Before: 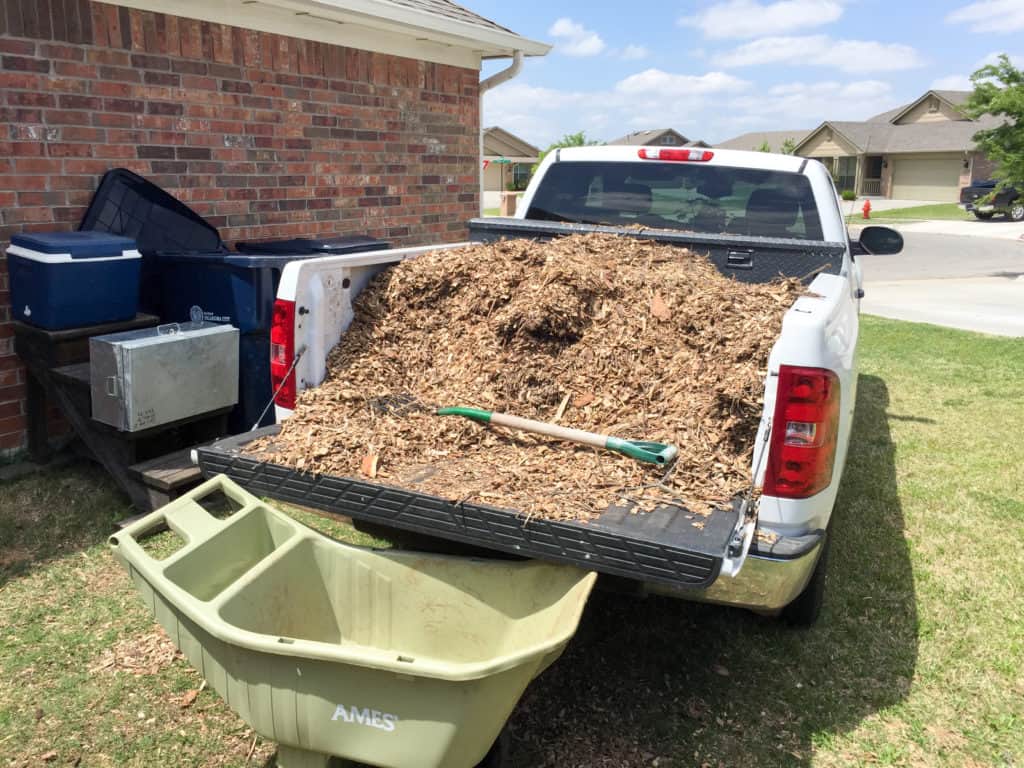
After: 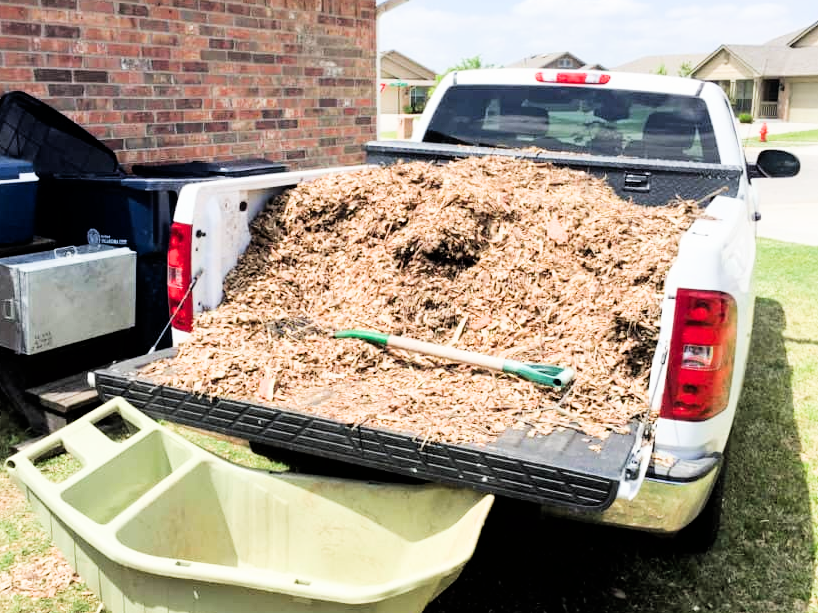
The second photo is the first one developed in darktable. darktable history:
exposure: black level correction 0, exposure 0.9 EV, compensate exposure bias true, compensate highlight preservation false
color balance: contrast 10%
crop and rotate: left 10.071%, top 10.071%, right 10.02%, bottom 10.02%
filmic rgb: black relative exposure -5 EV, hardness 2.88, contrast 1.3, highlights saturation mix -30%
